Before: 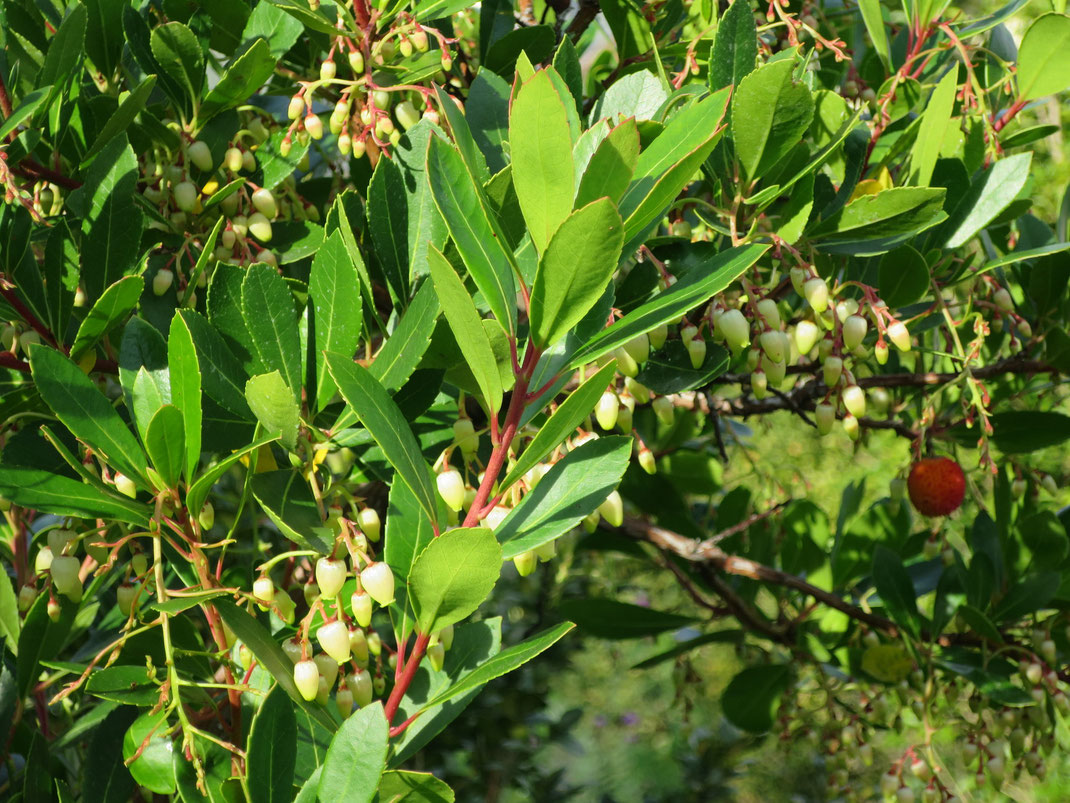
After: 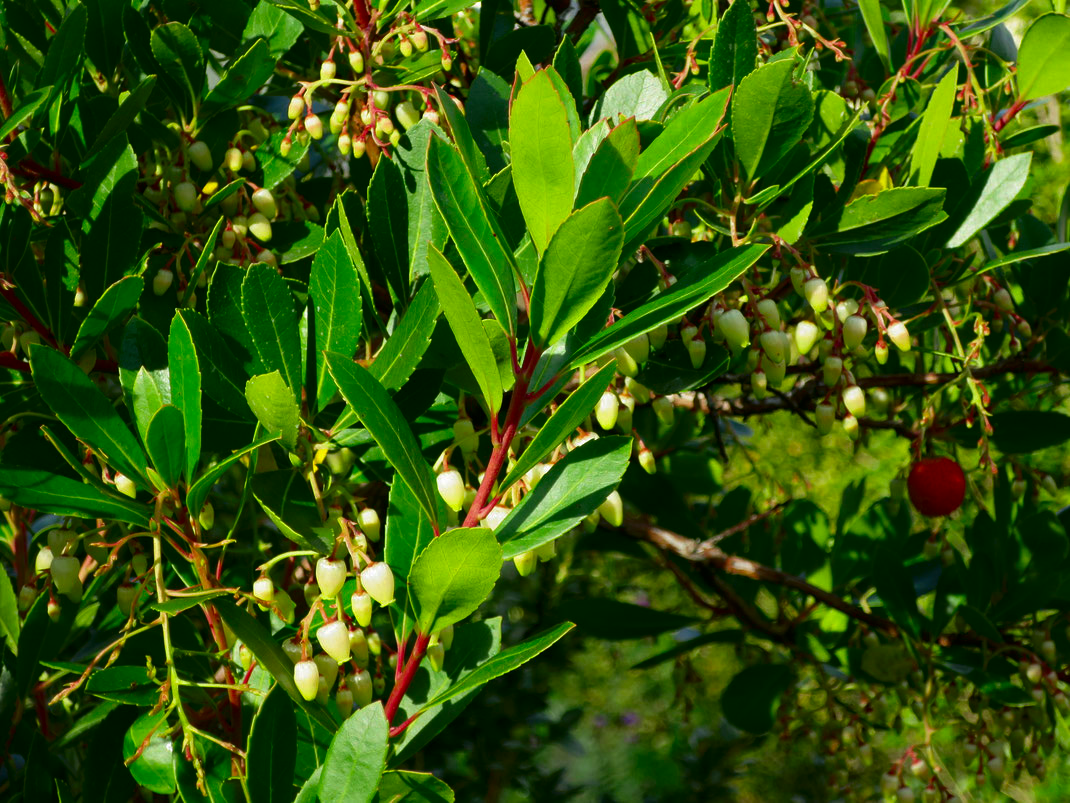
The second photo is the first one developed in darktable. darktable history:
contrast brightness saturation: brightness -0.253, saturation 0.197
